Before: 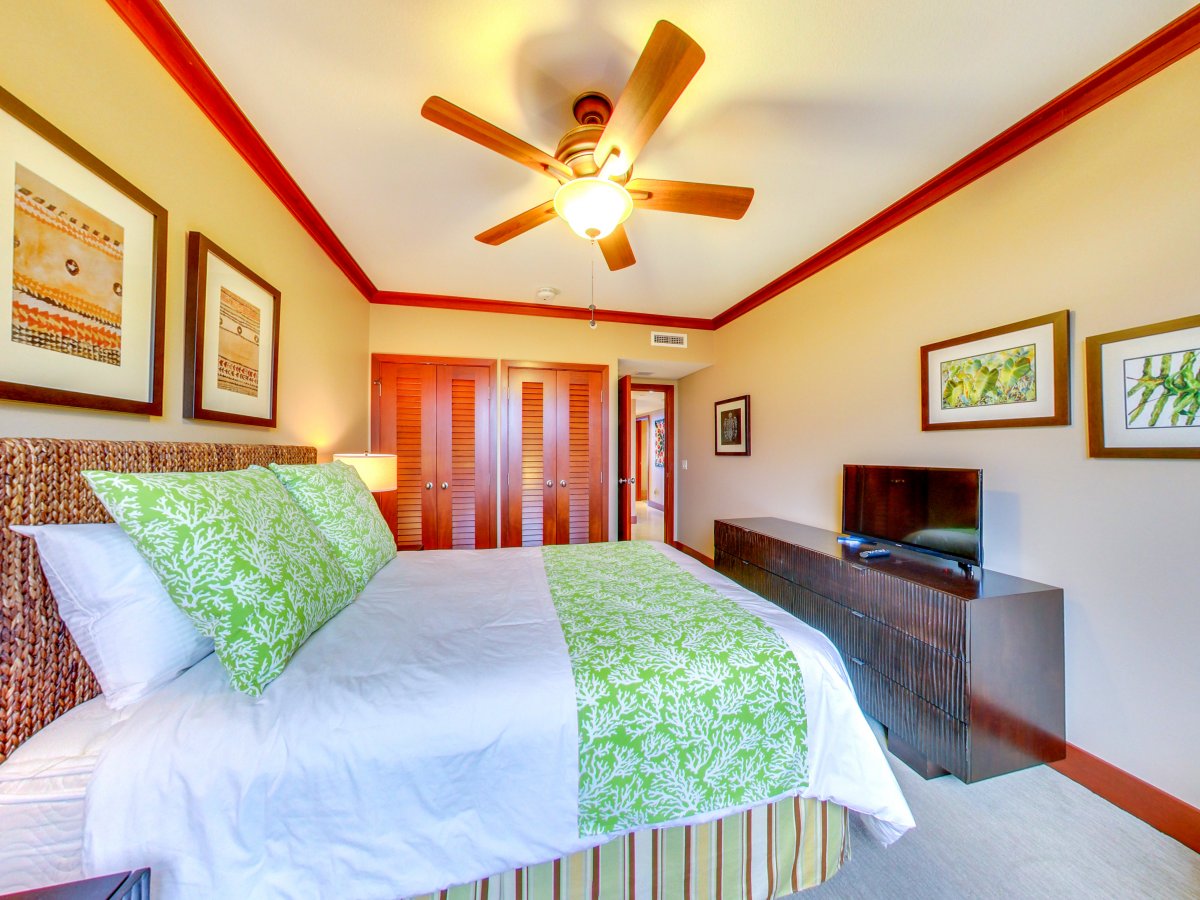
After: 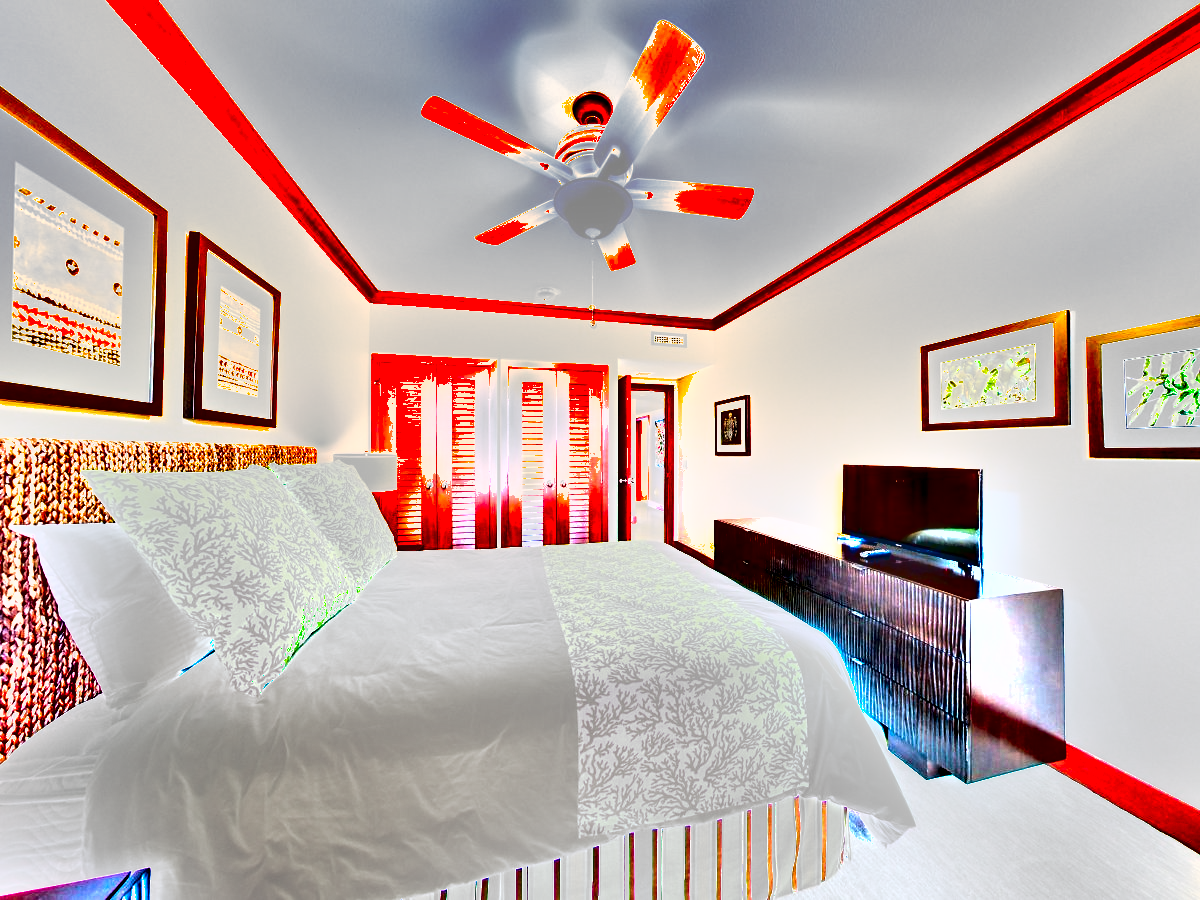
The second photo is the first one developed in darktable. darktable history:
exposure: exposure 2 EV, compensate exposure bias true, compensate highlight preservation false
shadows and highlights: soften with gaussian
